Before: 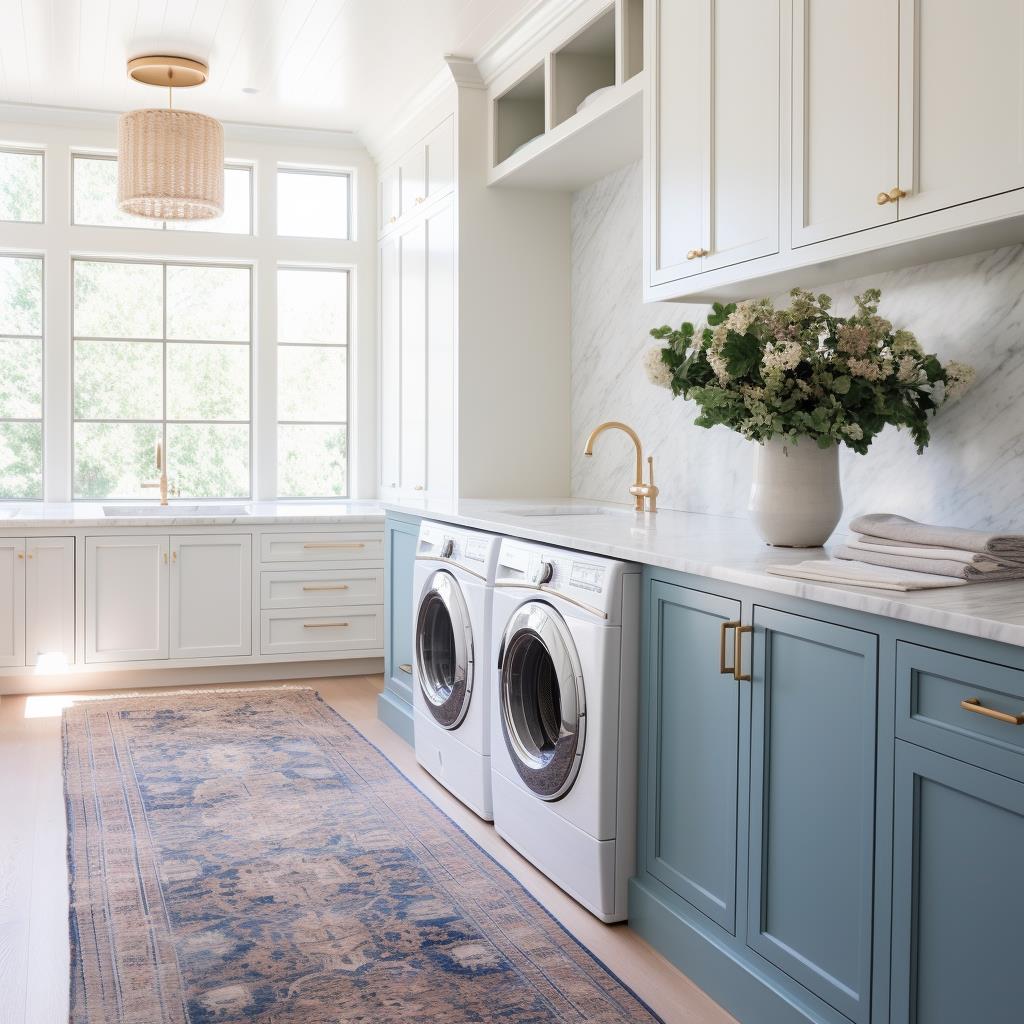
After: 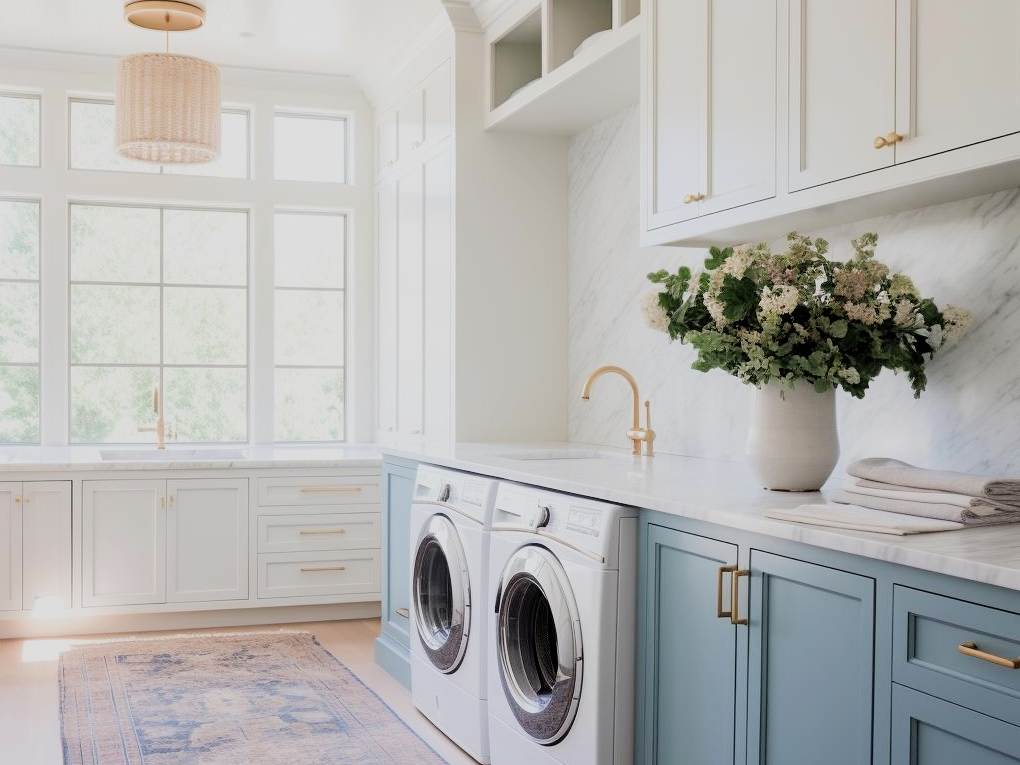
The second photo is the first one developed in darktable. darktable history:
exposure: black level correction 0.001, exposure 0.3 EV, compensate highlight preservation false
filmic rgb: black relative exposure -7.65 EV, white relative exposure 4.56 EV, hardness 3.61
crop: left 0.387%, top 5.469%, bottom 19.809%
